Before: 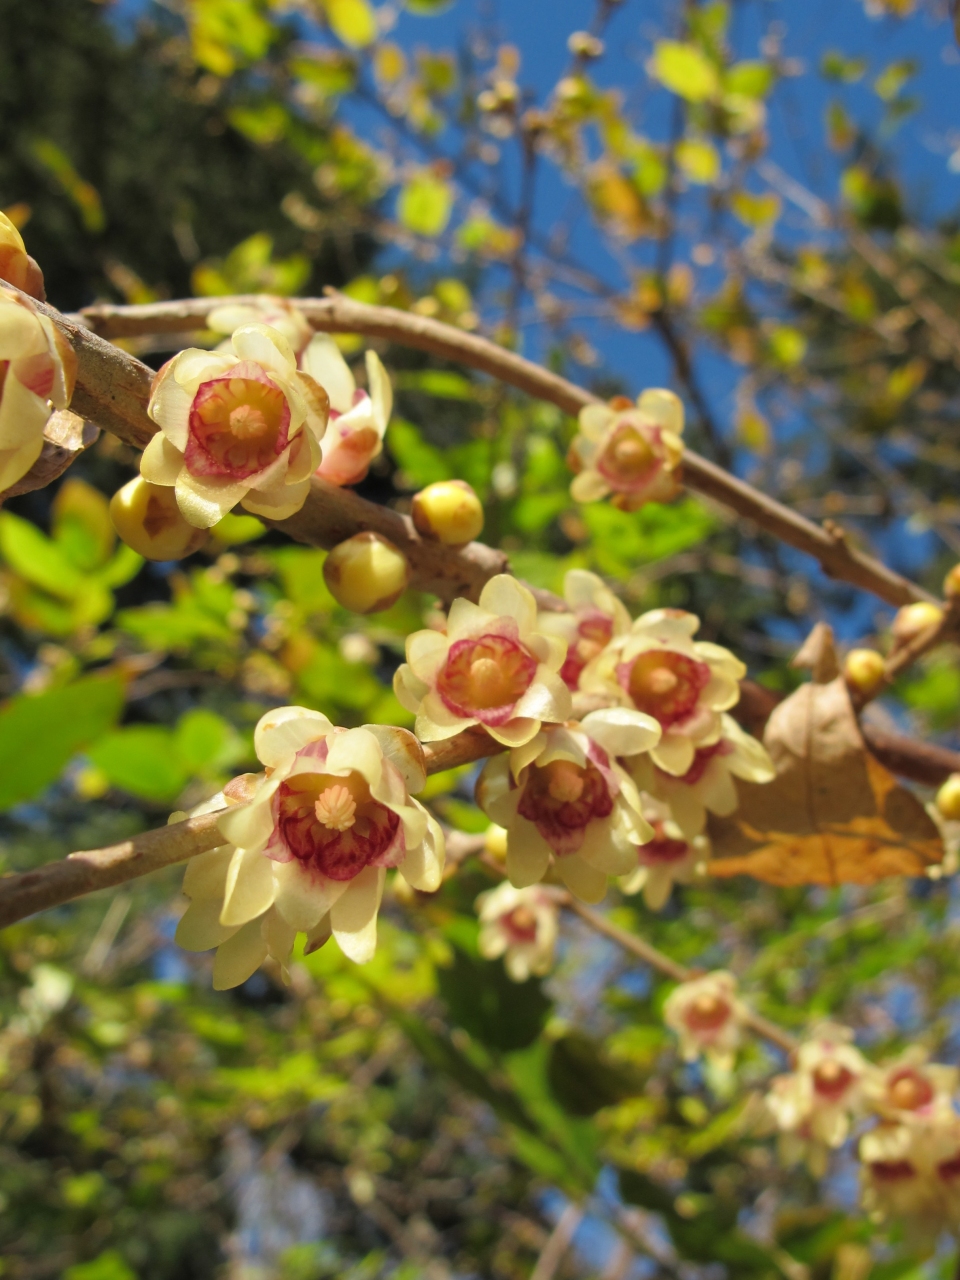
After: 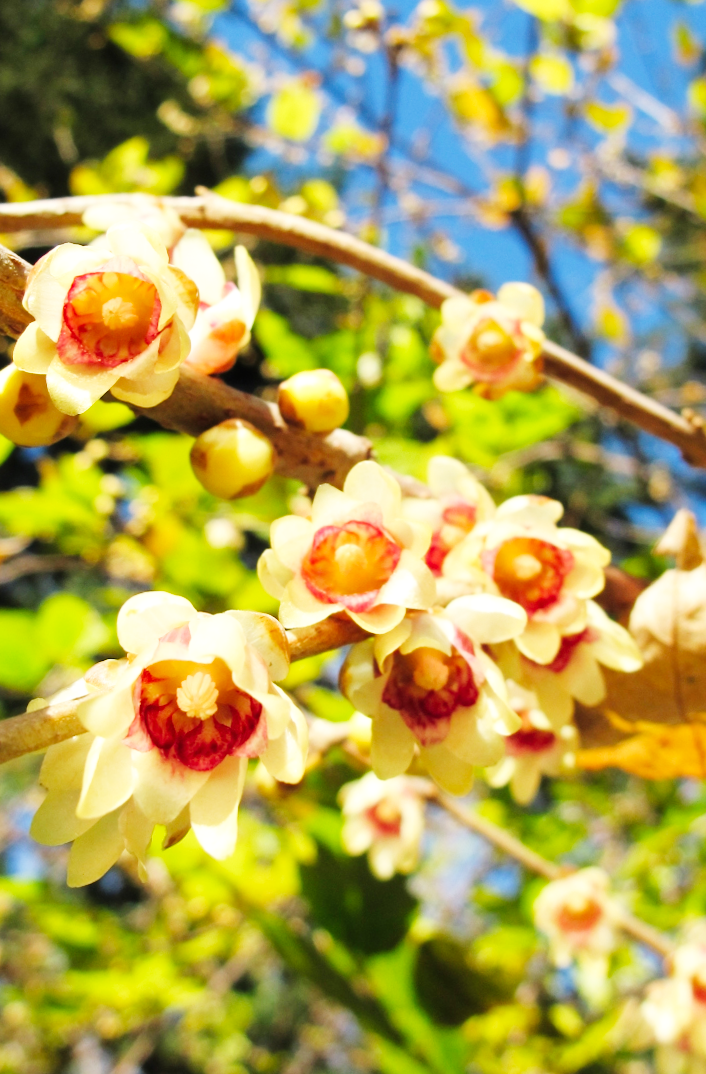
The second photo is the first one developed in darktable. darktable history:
crop: left 11.225%, top 5.381%, right 9.565%, bottom 10.314%
base curve: curves: ch0 [(0, 0.003) (0.001, 0.002) (0.006, 0.004) (0.02, 0.022) (0.048, 0.086) (0.094, 0.234) (0.162, 0.431) (0.258, 0.629) (0.385, 0.8) (0.548, 0.918) (0.751, 0.988) (1, 1)], preserve colors none
rotate and perspective: rotation 0.215°, lens shift (vertical) -0.139, crop left 0.069, crop right 0.939, crop top 0.002, crop bottom 0.996
